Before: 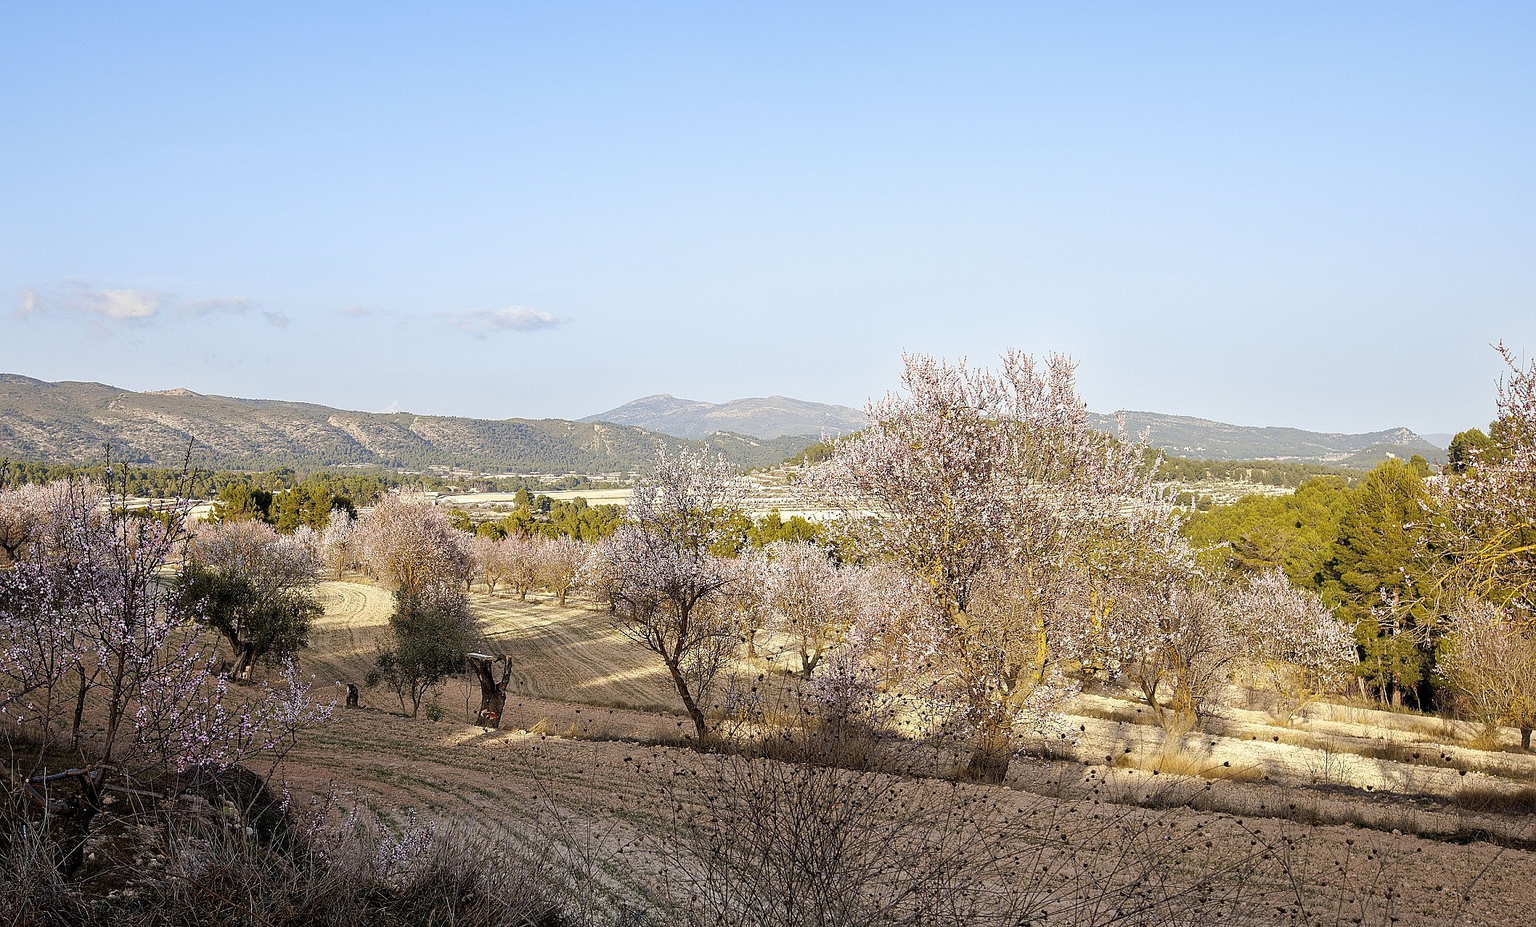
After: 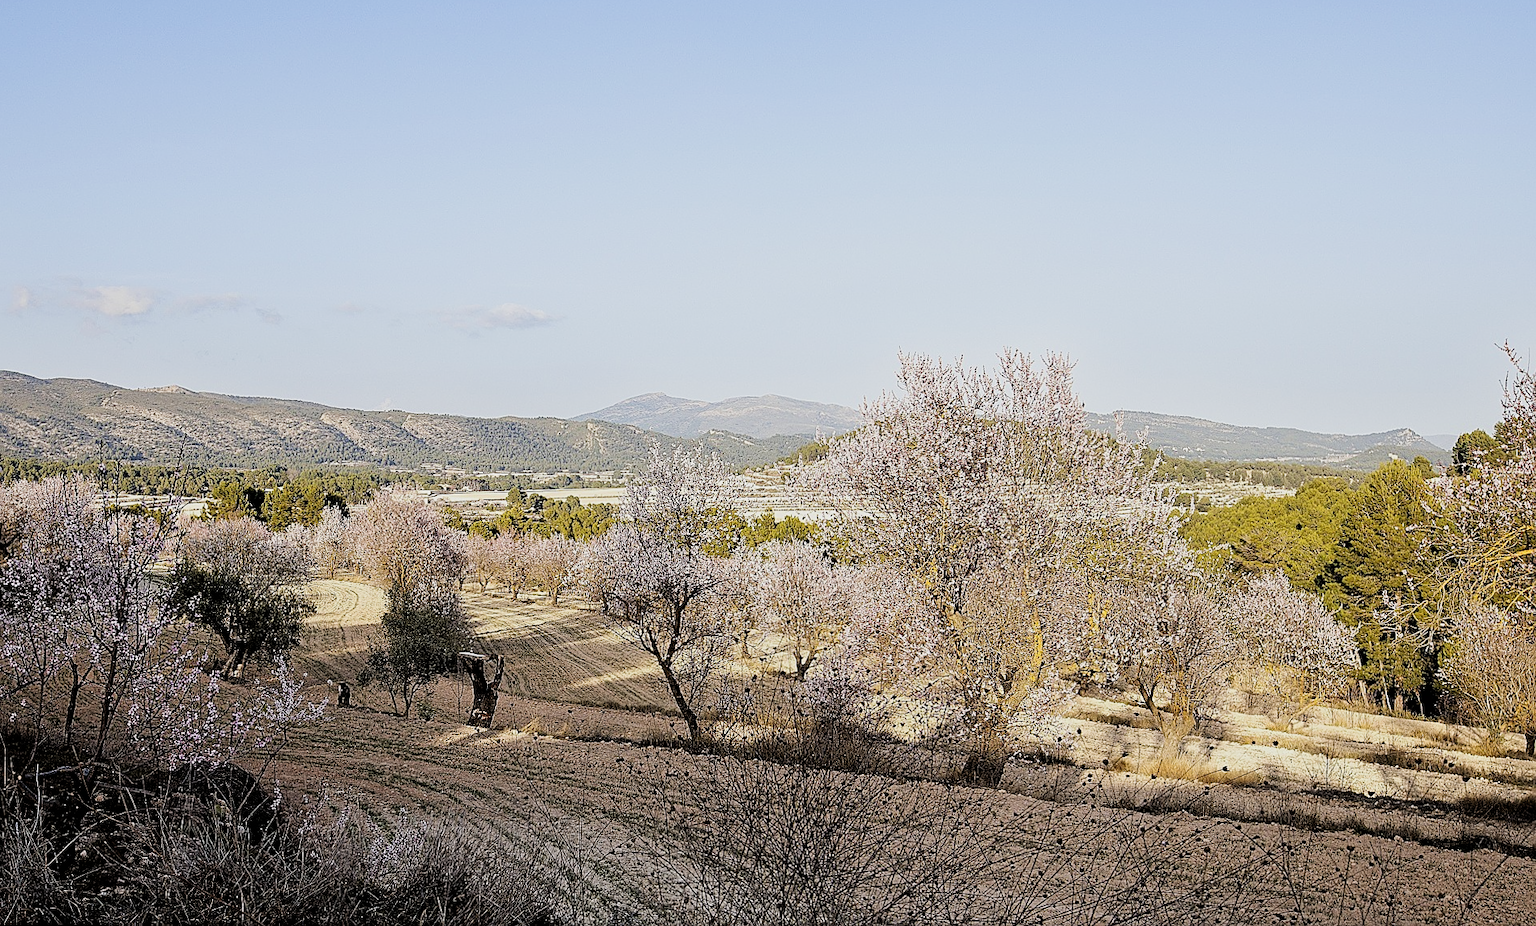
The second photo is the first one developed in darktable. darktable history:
sharpen: on, module defaults
rotate and perspective: rotation 0.192°, lens shift (horizontal) -0.015, crop left 0.005, crop right 0.996, crop top 0.006, crop bottom 0.99
filmic rgb: black relative exposure -5 EV, hardness 2.88, contrast 1.3, highlights saturation mix -30%
